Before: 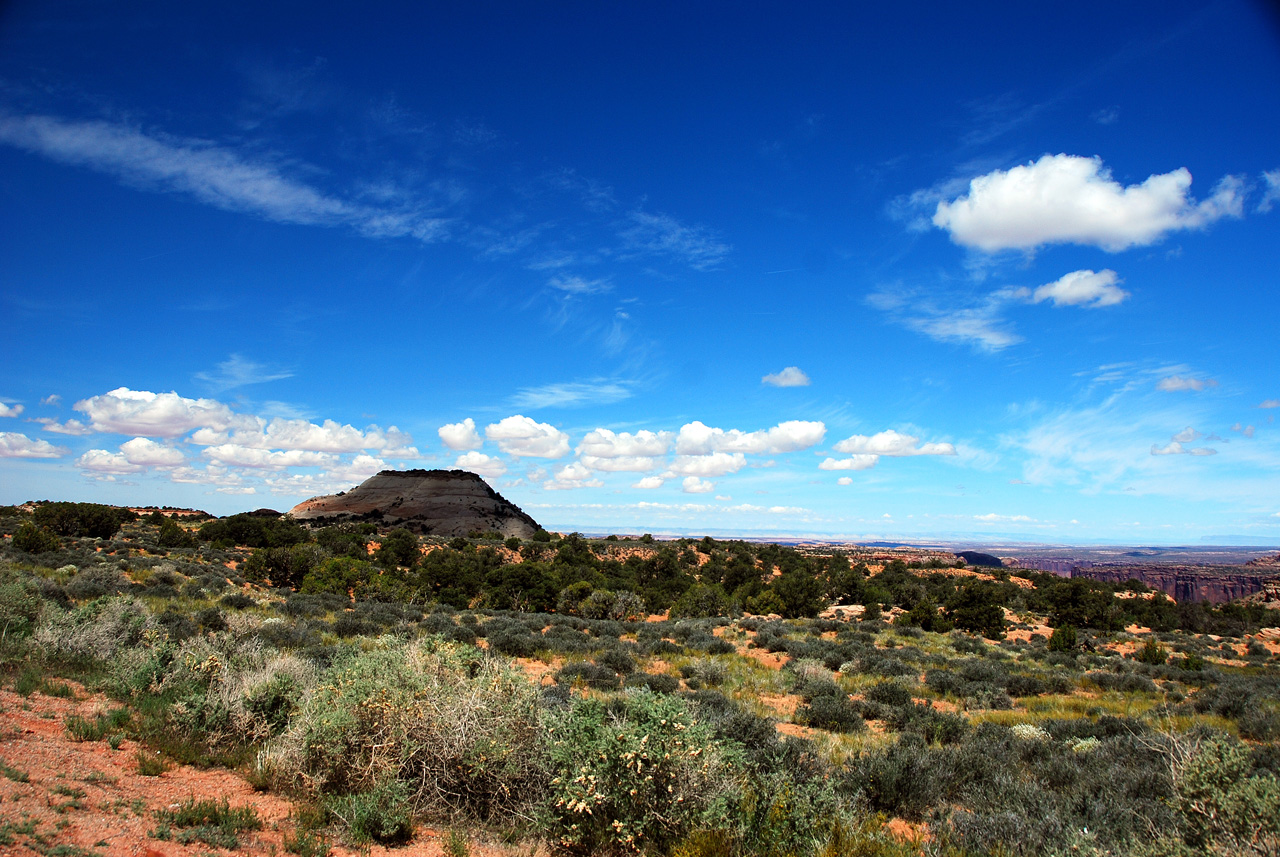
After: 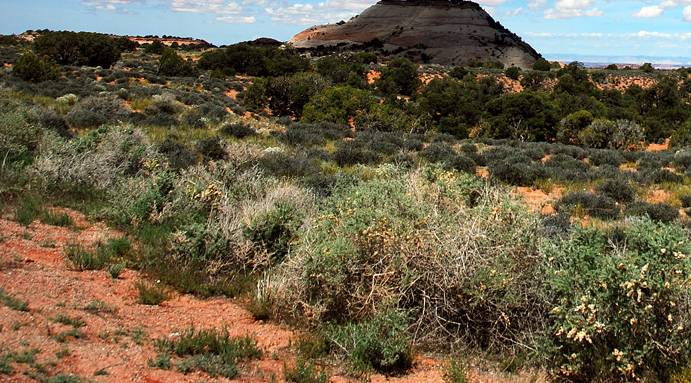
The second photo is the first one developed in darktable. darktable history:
crop and rotate: top 55.017%, right 45.942%, bottom 0.194%
